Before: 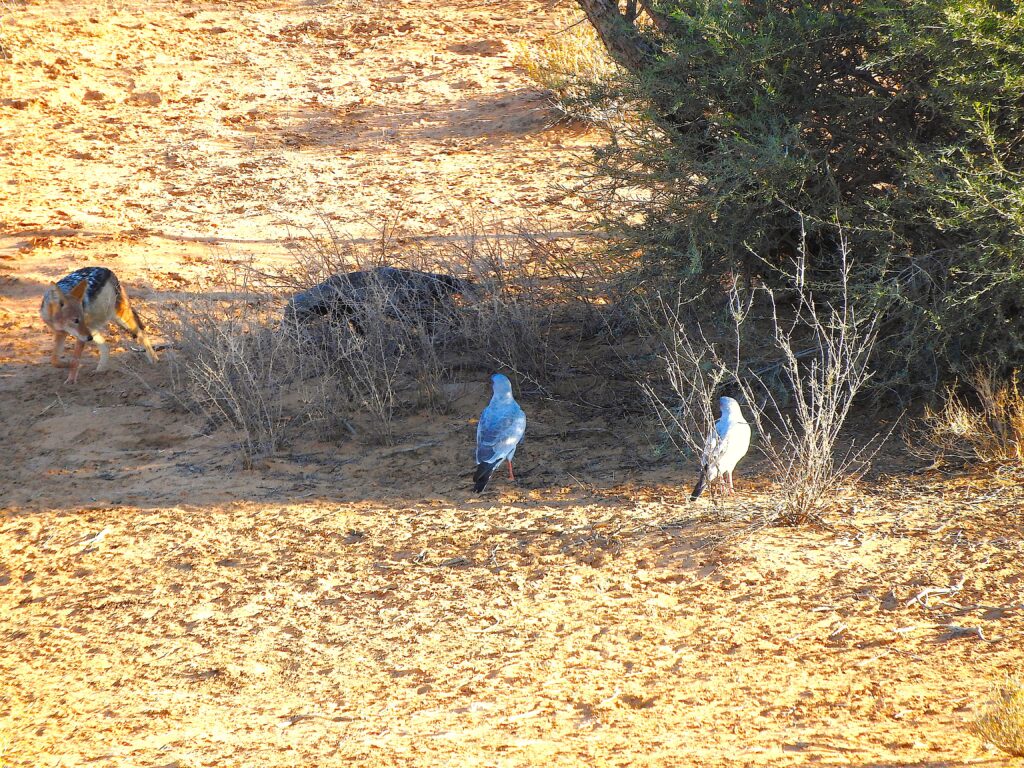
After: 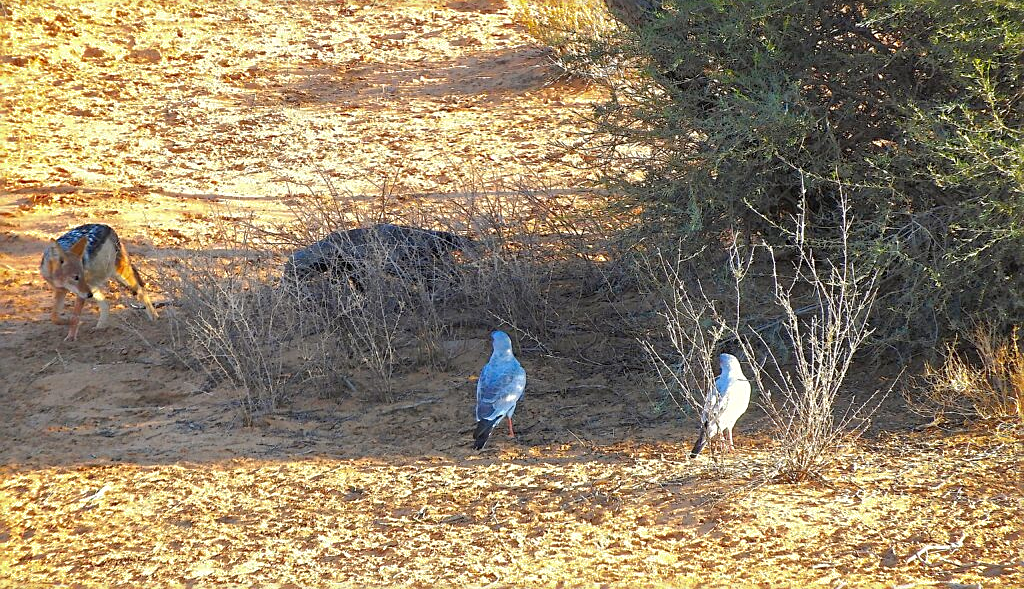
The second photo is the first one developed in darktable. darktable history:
crop: top 5.667%, bottom 17.637%
shadows and highlights: on, module defaults
sharpen: on, module defaults
